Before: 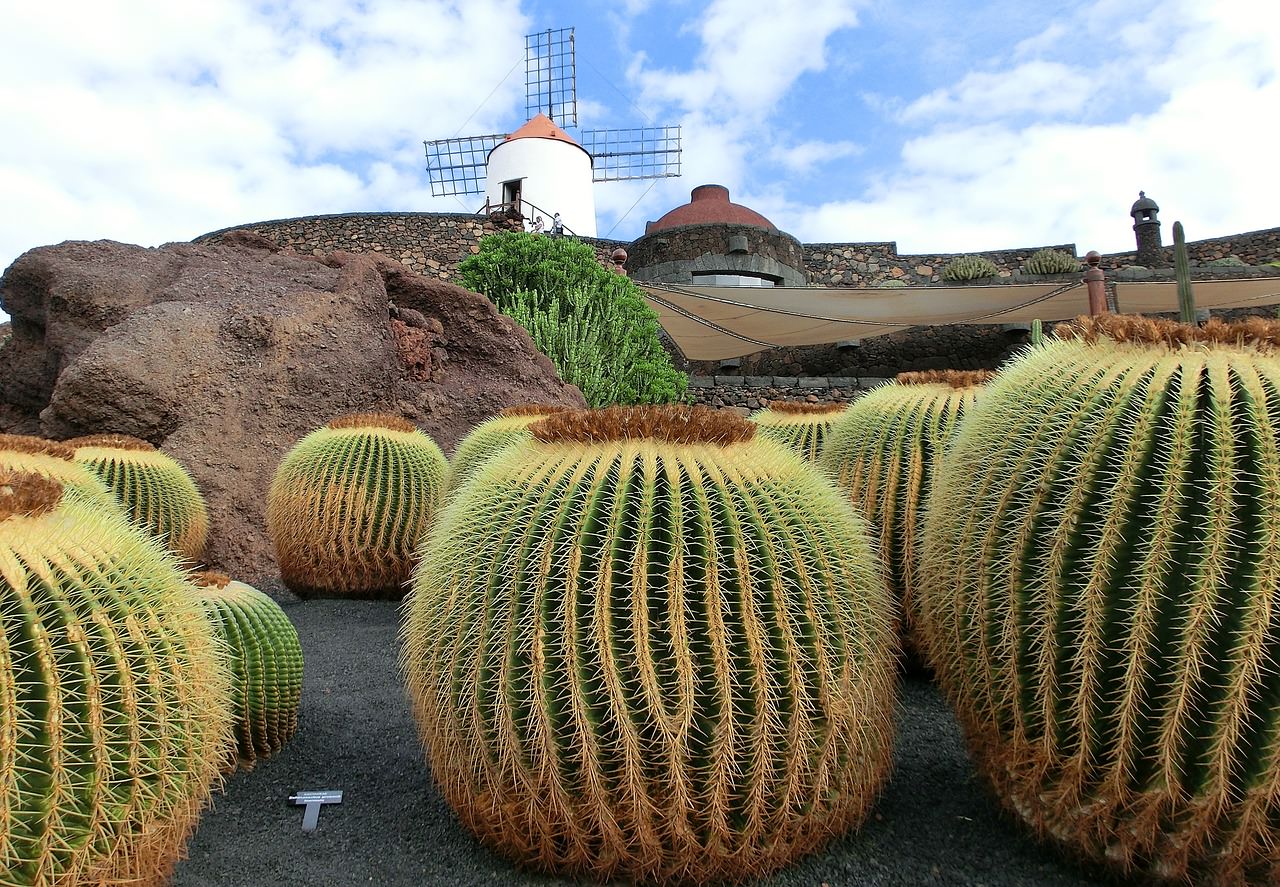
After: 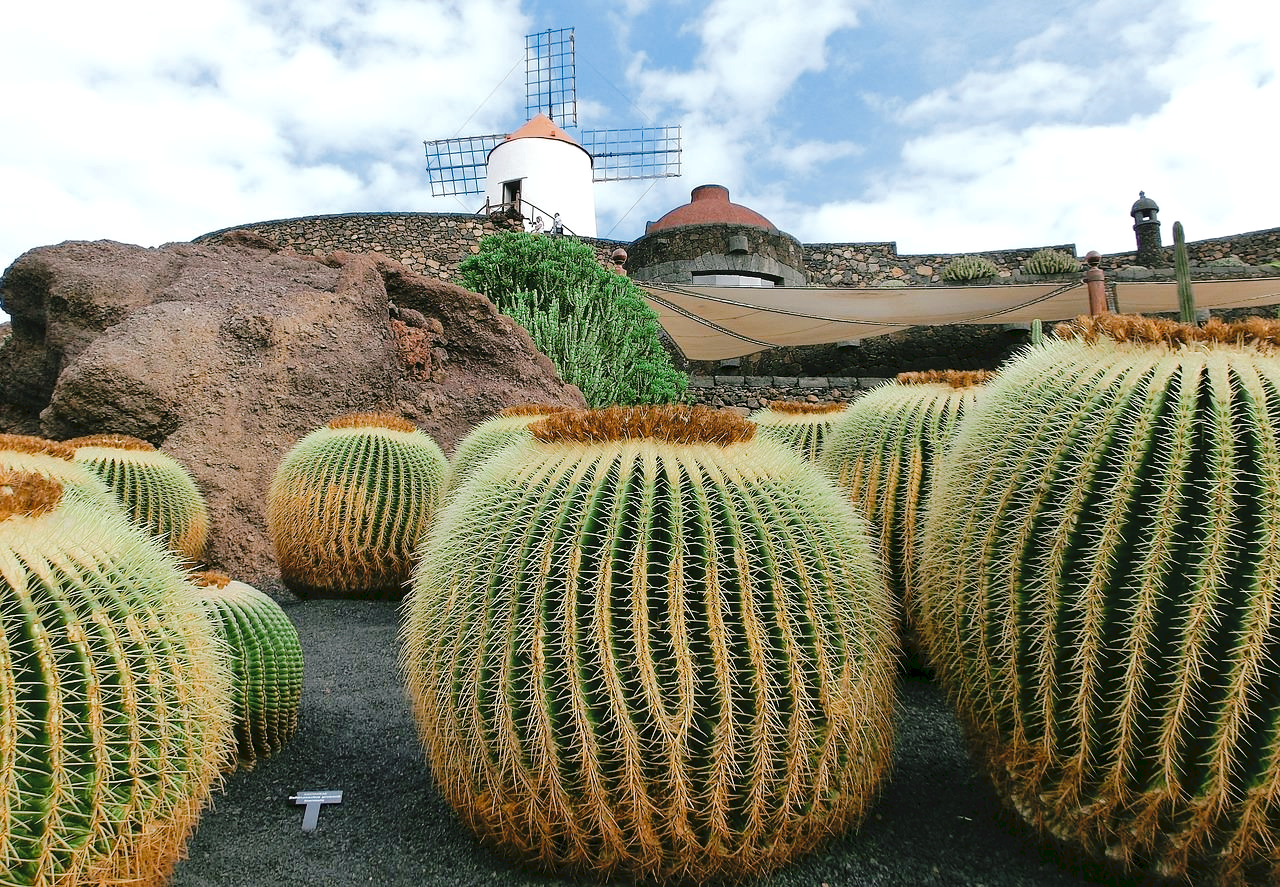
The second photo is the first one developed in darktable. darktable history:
tone curve: curves: ch0 [(0, 0) (0.003, 0.064) (0.011, 0.065) (0.025, 0.061) (0.044, 0.068) (0.069, 0.083) (0.1, 0.102) (0.136, 0.126) (0.177, 0.172) (0.224, 0.225) (0.277, 0.306) (0.335, 0.397) (0.399, 0.483) (0.468, 0.56) (0.543, 0.634) (0.623, 0.708) (0.709, 0.77) (0.801, 0.832) (0.898, 0.899) (1, 1)], preserve colors none
color look up table: target L [91.5, 92.75, 87.77, 84.91, 82.53, 74.93, 73.05, 69.19, 58.3, 58.34, 50.62, 52.86, 36.97, 21.62, 11.51, 200.62, 102.25, 86.9, 78.81, 65.31, 64.28, 58.21, 52.86, 49.23, 45.35, 37.75, 34.03, 30.35, 17.65, 86.06, 74.98, 75.26, 72.08, 68.46, 56.28, 50.55, 51.23, 47.22, 42.92, 34.37, 35.28, 34.19, 23.74, 13.65, 2.39, 80.4, 57.88, 58.6, 30.21], target a [-25.92, -2.912, -29.83, -47.01, -14.53, -45.68, -26.03, 0.731, -58.85, -31.64, -38.24, -11.63, -30.63, -23.18, -12.57, 0, 0, -8.101, 18.57, 51.1, 37.63, 61.18, 20.41, 73.03, 50.1, 44, 45.97, 3.967, 23.99, 18.39, 37.32, 46.17, 59.93, 37.17, 74.16, 22.47, 66.86, 49.53, 5.796, -5.059, 41.94, 19.12, 28.56, 16.42, 17.83, -43.23, -16.88, -2.168, -15.41], target b [45.69, 24.65, 19.21, 24.03, 8.517, 3.193, 48.3, 9.499, 36.87, 16.67, 28.79, 31.06, 25.88, 20.41, 19.09, 0, -0.001, 66.16, 66.35, 57.59, 20.87, 35.39, 40.05, 57.61, 49.49, 21.11, 46.36, 4.353, 29.77, -9.785, -2.393, -21.32, -32.35, -38.6, -2.811, -33.37, -30.06, -2.379, -59.69, -17.96, -57.1, -75.71, -10.93, -34.89, -24.4, -20.63, -44.37, -10.14, -2.733], num patches 49
